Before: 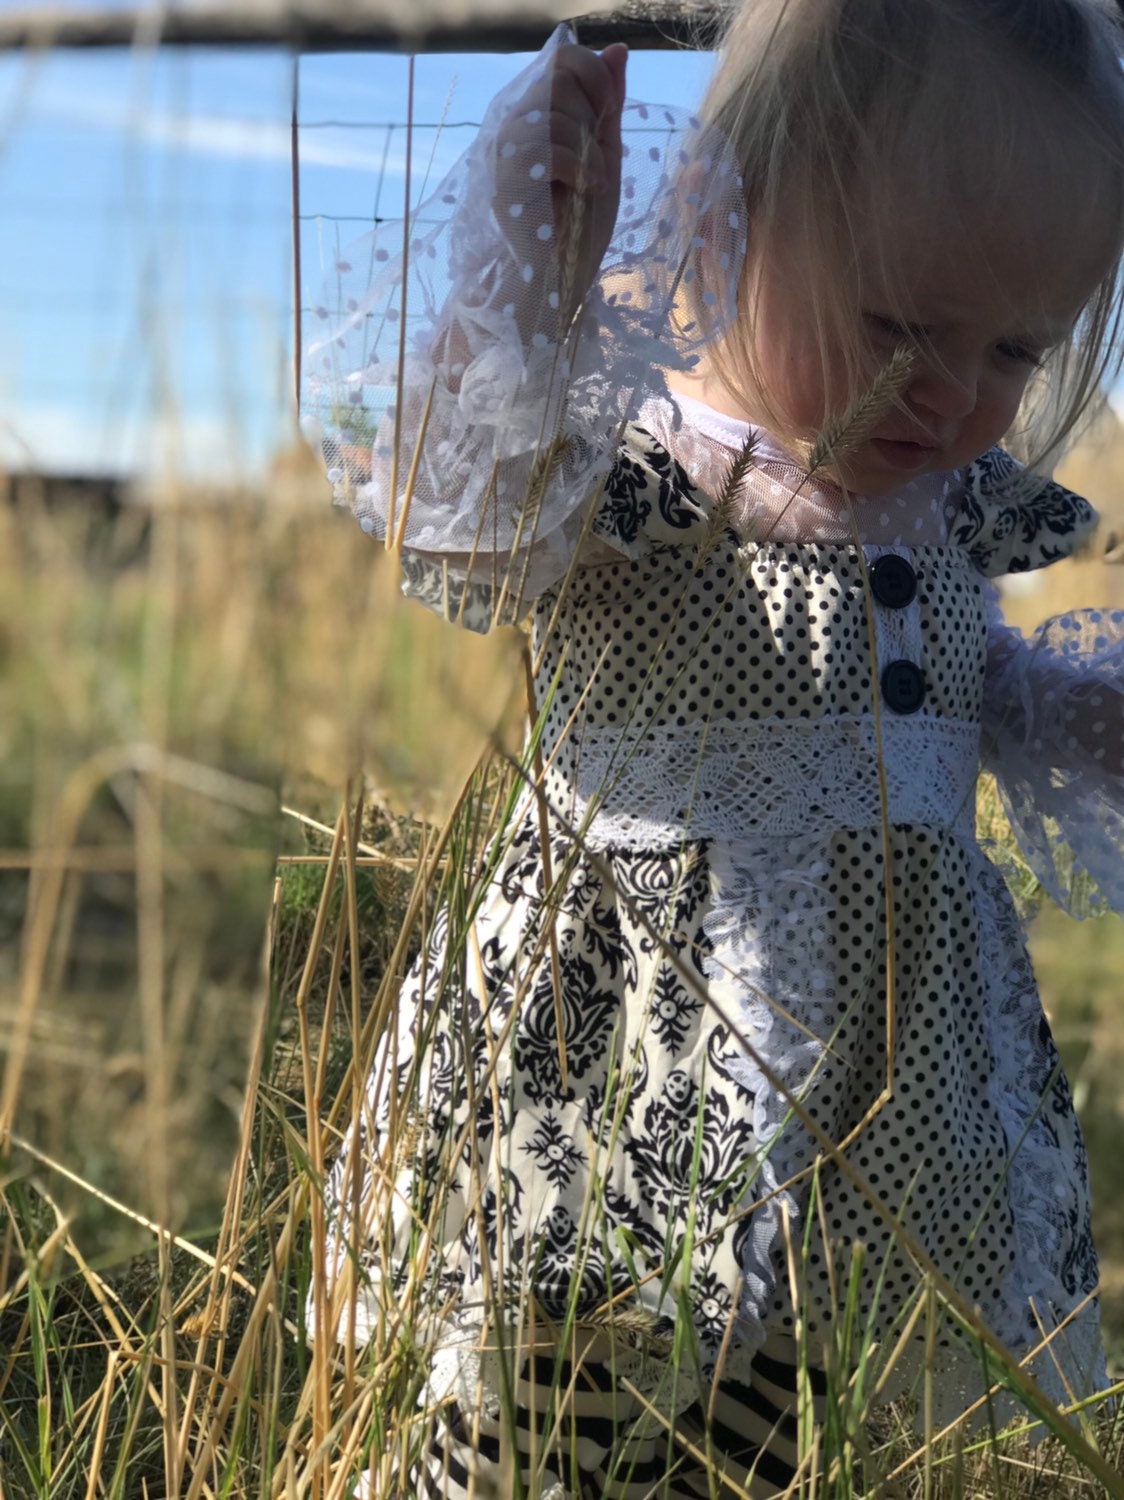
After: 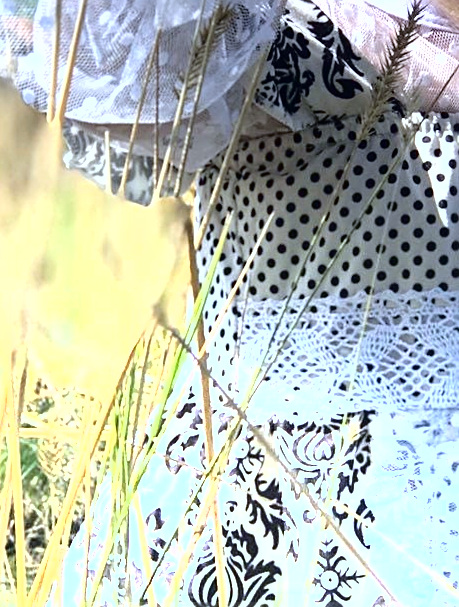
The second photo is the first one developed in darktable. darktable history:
sharpen: on, module defaults
crop: left 30%, top 30%, right 30%, bottom 30%
white balance: red 0.926, green 1.003, blue 1.133
graduated density: density -3.9 EV
exposure: black level correction 0, exposure 0.9 EV, compensate highlight preservation false
fill light: exposure -2 EV, width 8.6
shadows and highlights: shadows 4.1, highlights -17.6, soften with gaussian
rotate and perspective: lens shift (vertical) 0.048, lens shift (horizontal) -0.024, automatic cropping off
